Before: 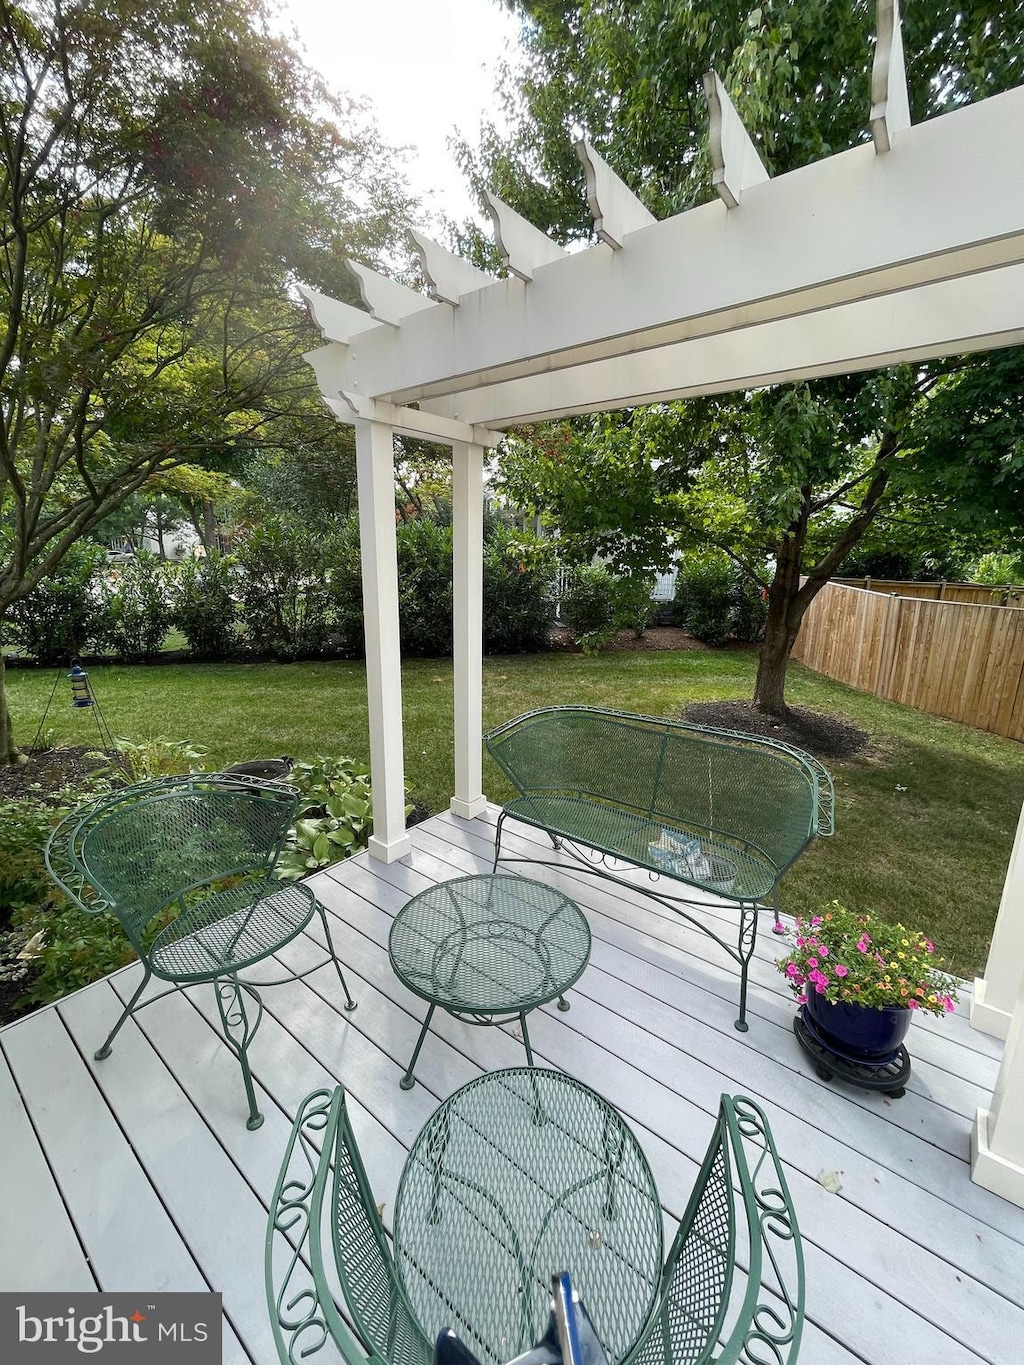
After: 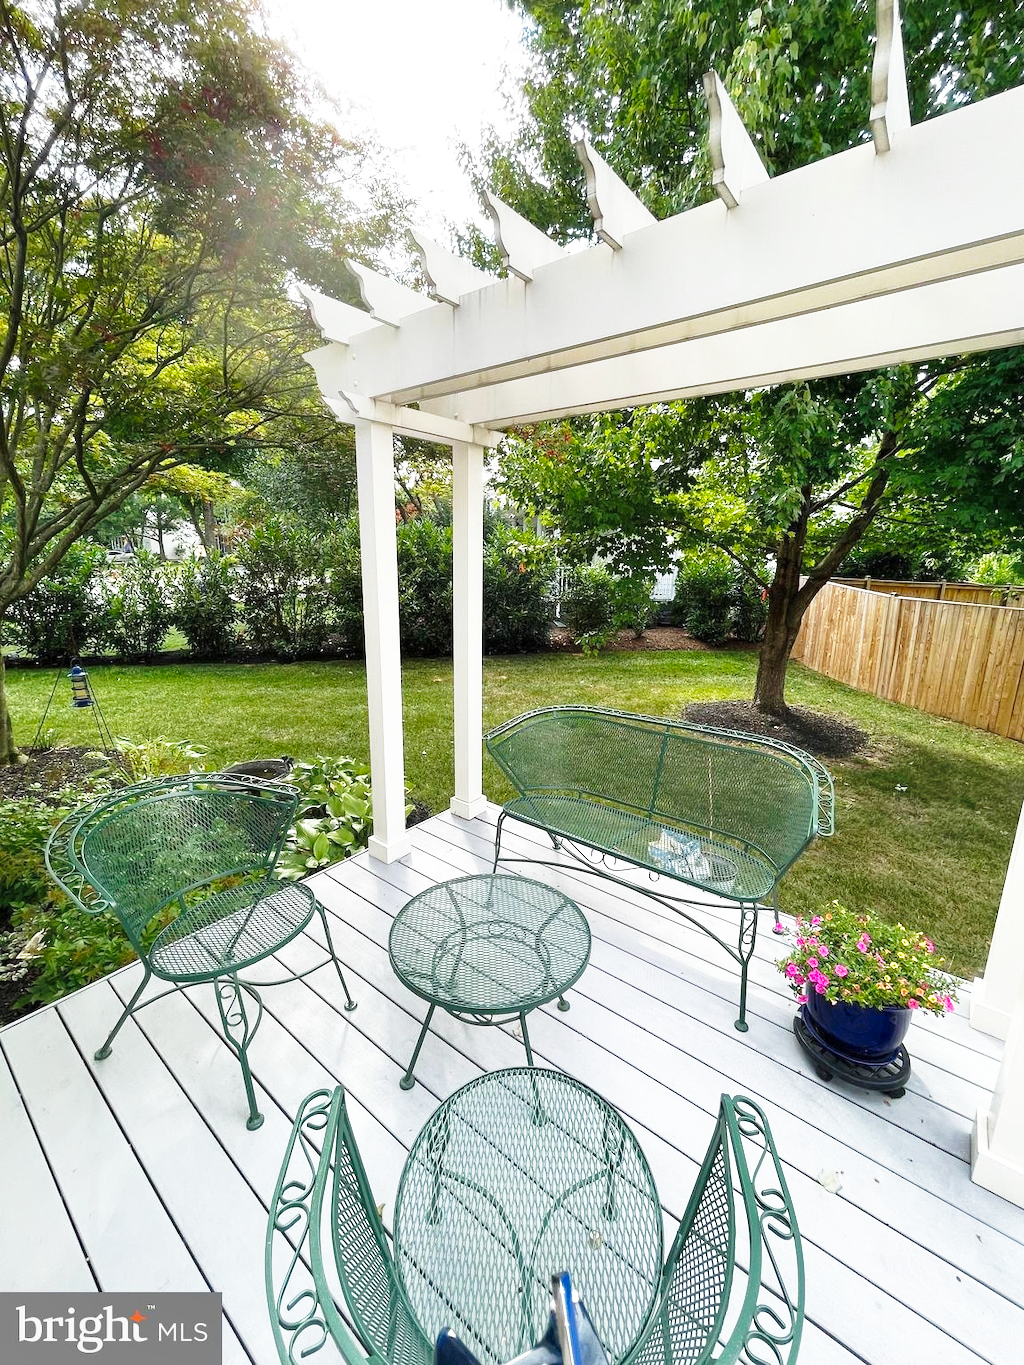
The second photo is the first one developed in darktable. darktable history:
shadows and highlights: on, module defaults
base curve: curves: ch0 [(0, 0) (0.026, 0.03) (0.109, 0.232) (0.351, 0.748) (0.669, 0.968) (1, 1)], preserve colors none
